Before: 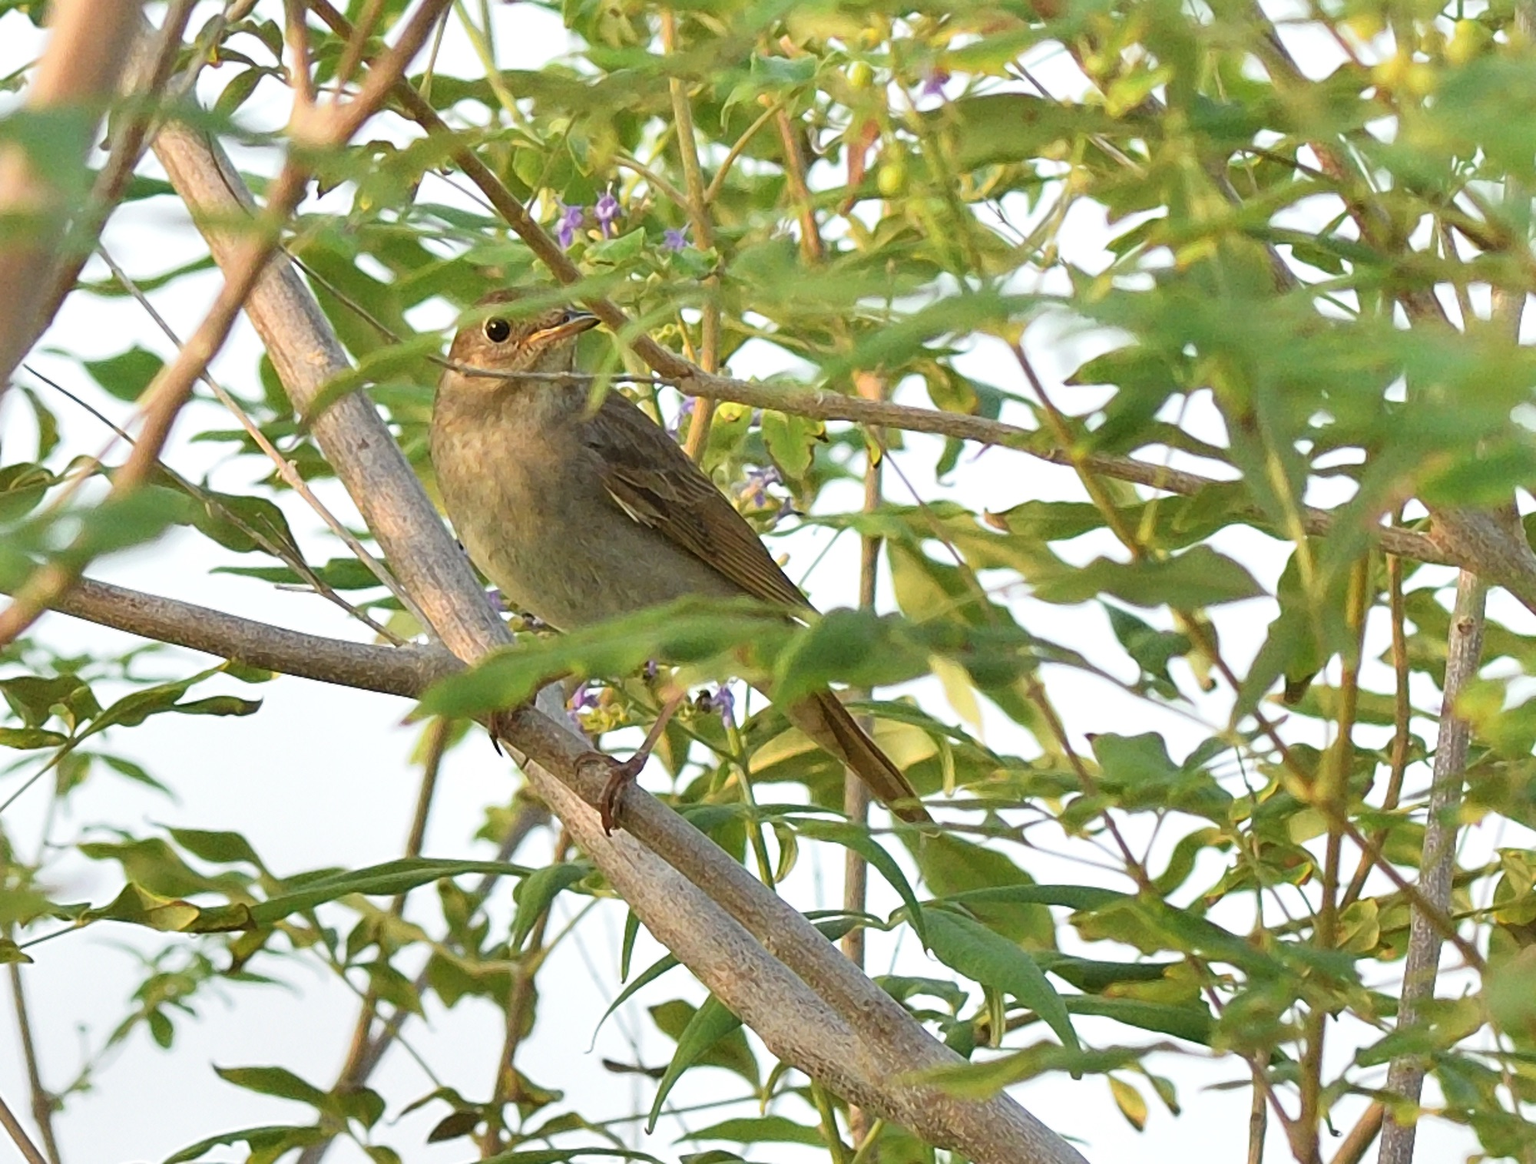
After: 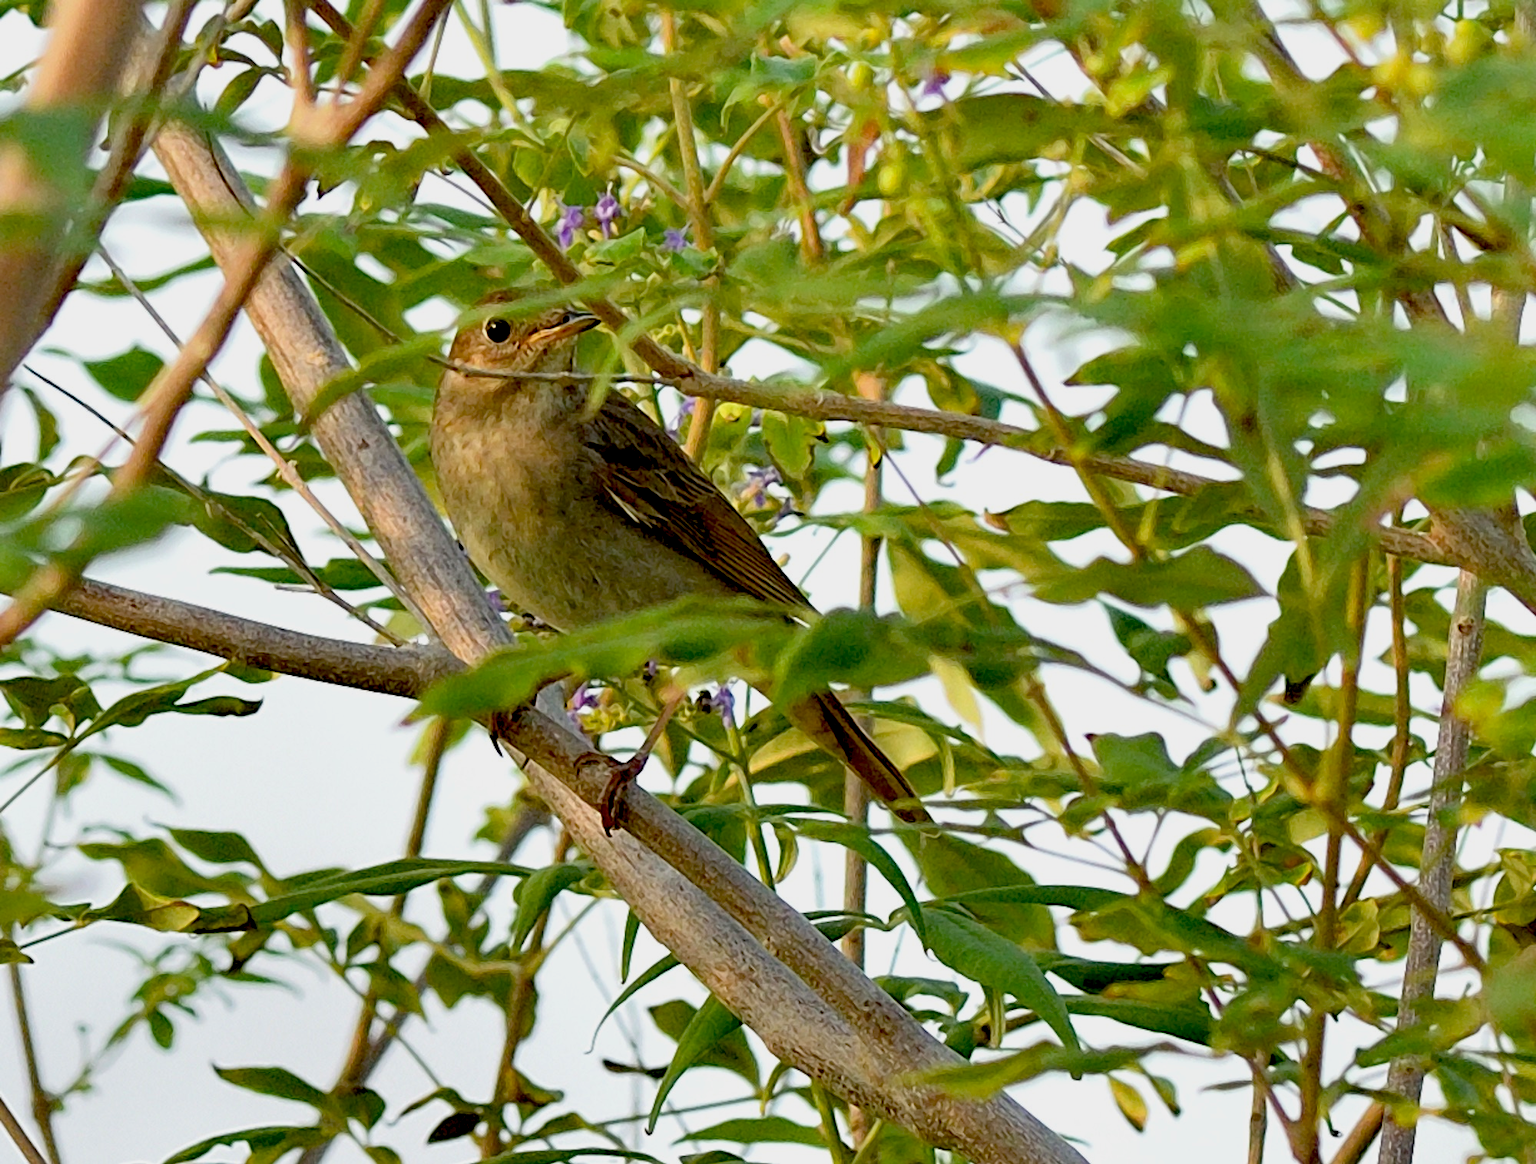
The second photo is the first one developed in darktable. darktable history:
exposure: black level correction 0.046, exposure -0.228 EV, compensate highlight preservation false
haze removal: compatibility mode true, adaptive false
